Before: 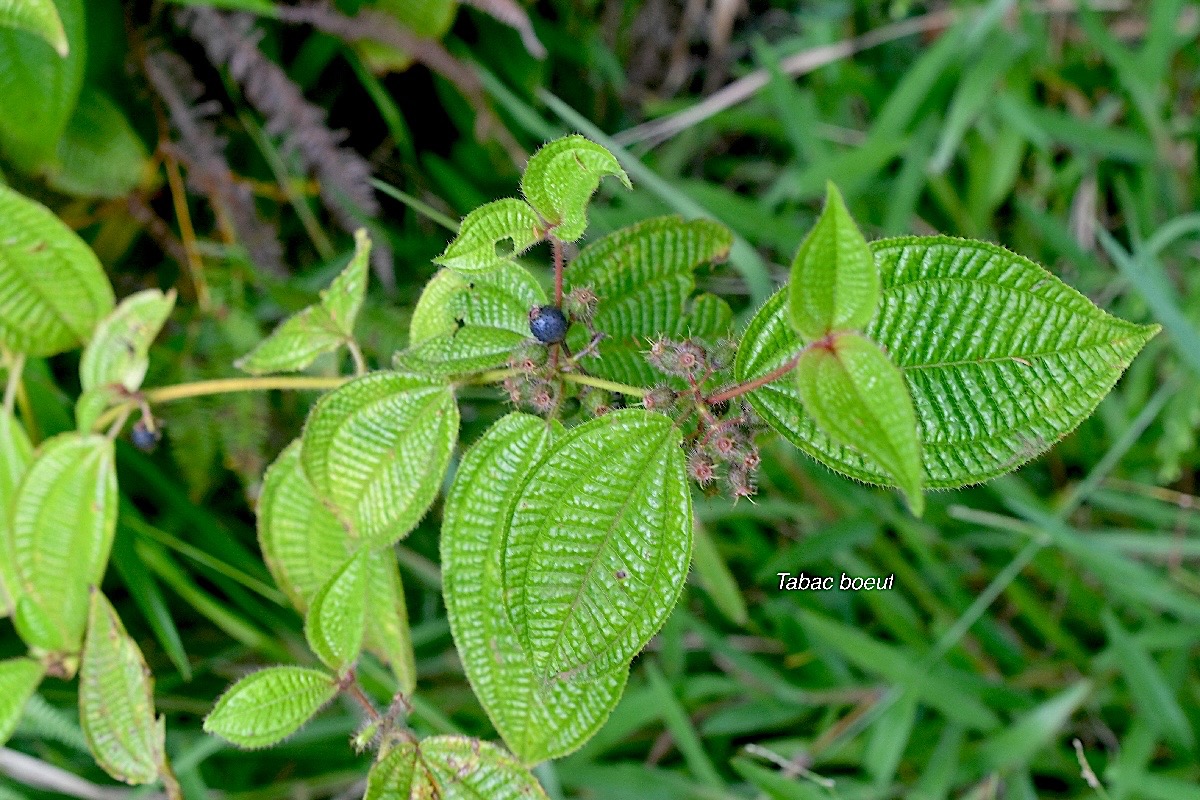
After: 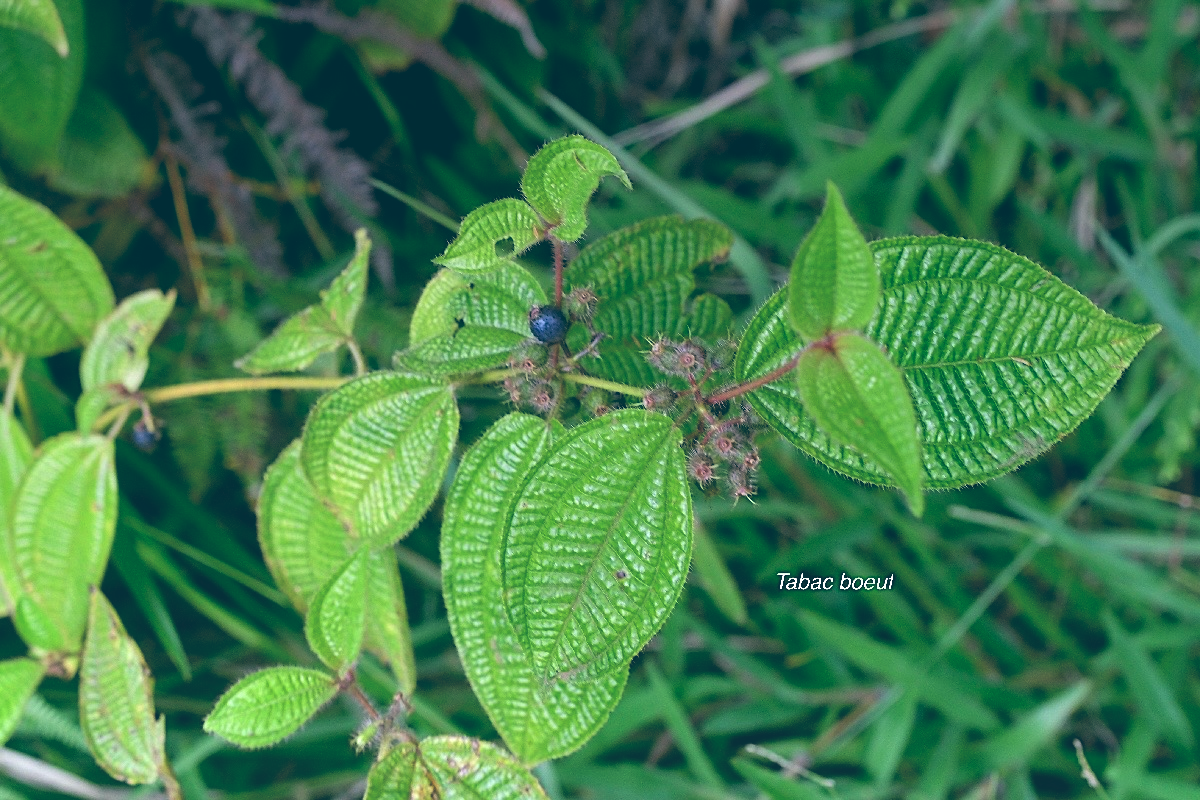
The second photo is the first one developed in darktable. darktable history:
color balance: lift [1.016, 0.983, 1, 1.017], gamma [0.958, 1, 1, 1], gain [0.981, 1.007, 0.993, 1.002], input saturation 118.26%, contrast 13.43%, contrast fulcrum 21.62%, output saturation 82.76%
exposure: black level correction -0.023, exposure -0.039 EV, compensate highlight preservation false
graduated density: on, module defaults
